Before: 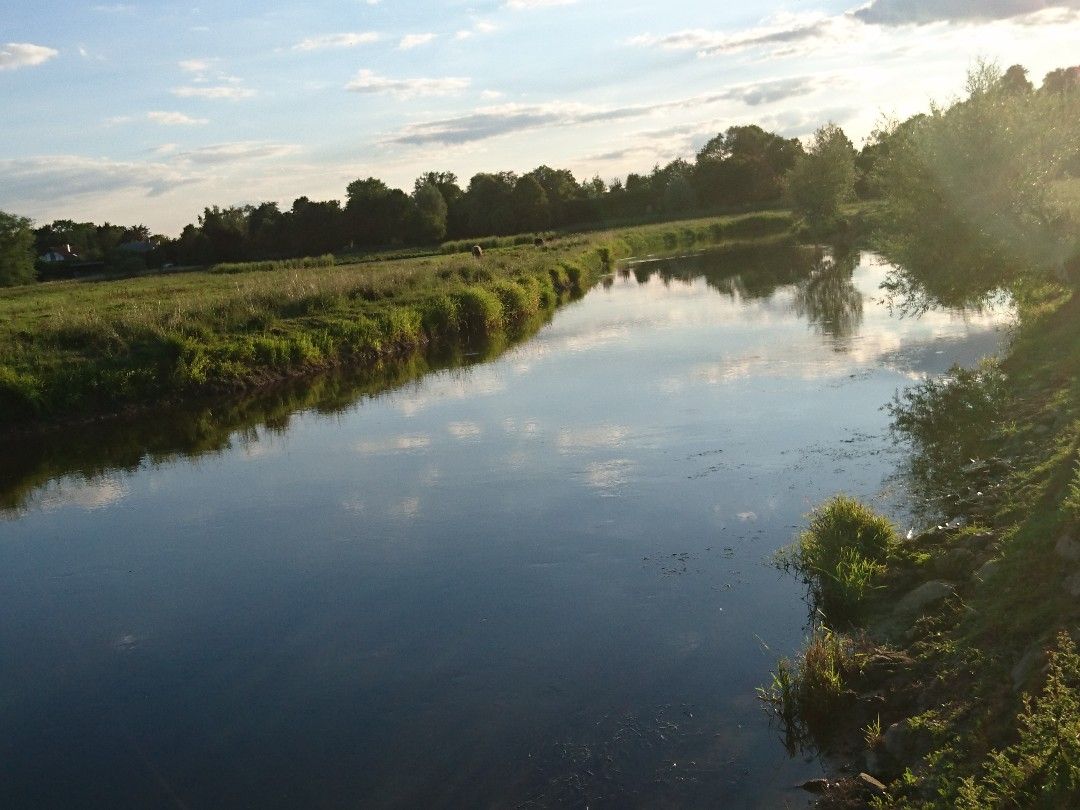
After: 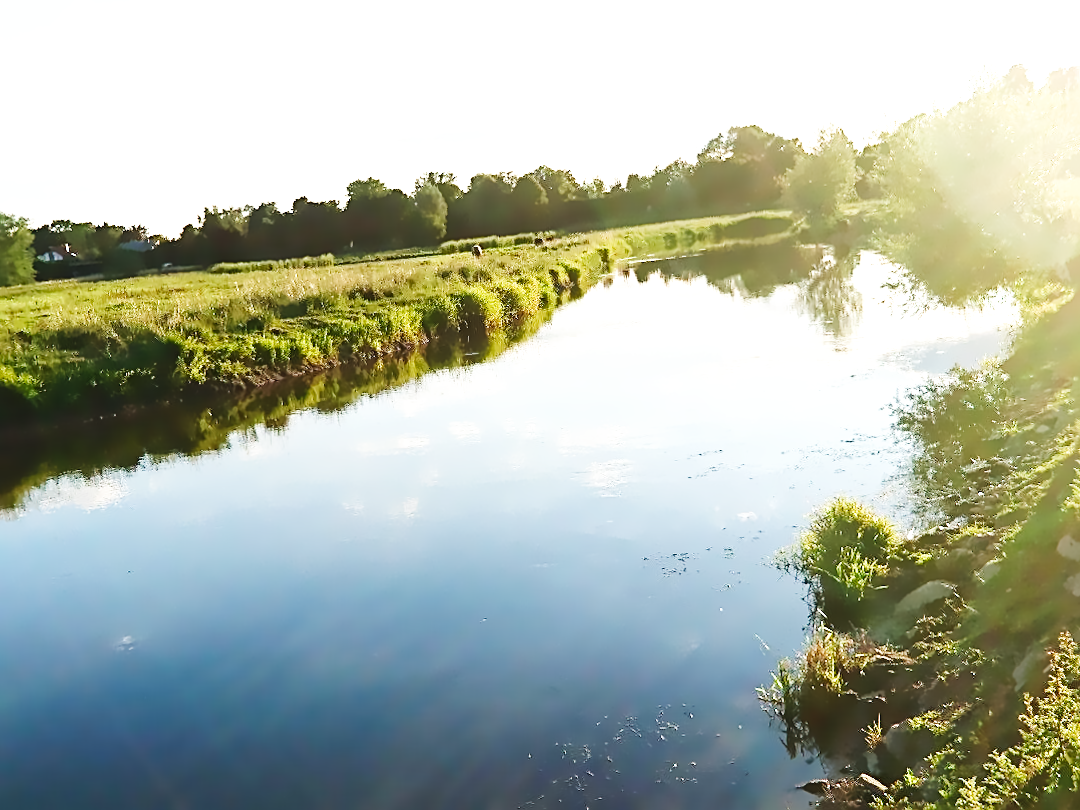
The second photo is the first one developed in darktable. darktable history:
lens correction: scale 1, crop 1, focal 35, aperture 7.1, distance 1000, camera "Canon EOS 6D", lens "Sigma 35mm f/1.4 DG HSM"
base curve: curves: ch0 [(0, 0.003) (0.001, 0.002) (0.006, 0.004) (0.02, 0.022) (0.048, 0.086) (0.094, 0.234) (0.162, 0.431) (0.258, 0.629) (0.385, 0.8) (0.548, 0.918) (0.751, 0.988) (1, 1)], preserve colors none
sharpen: on, module defaults
exposure: exposure 0.785 EV, compensate highlight preservation false
denoise (profiled): central pixel weight 0, a [-1, 0, 0], b [0, 0, 0], mode non-local means, y [[0, 0, 0.5 ×5] ×4, [0.5 ×7], [0.5 ×7]], fix various bugs in algorithm false, upgrade profiled transform false, color mode RGB, compensate highlight preservation false
